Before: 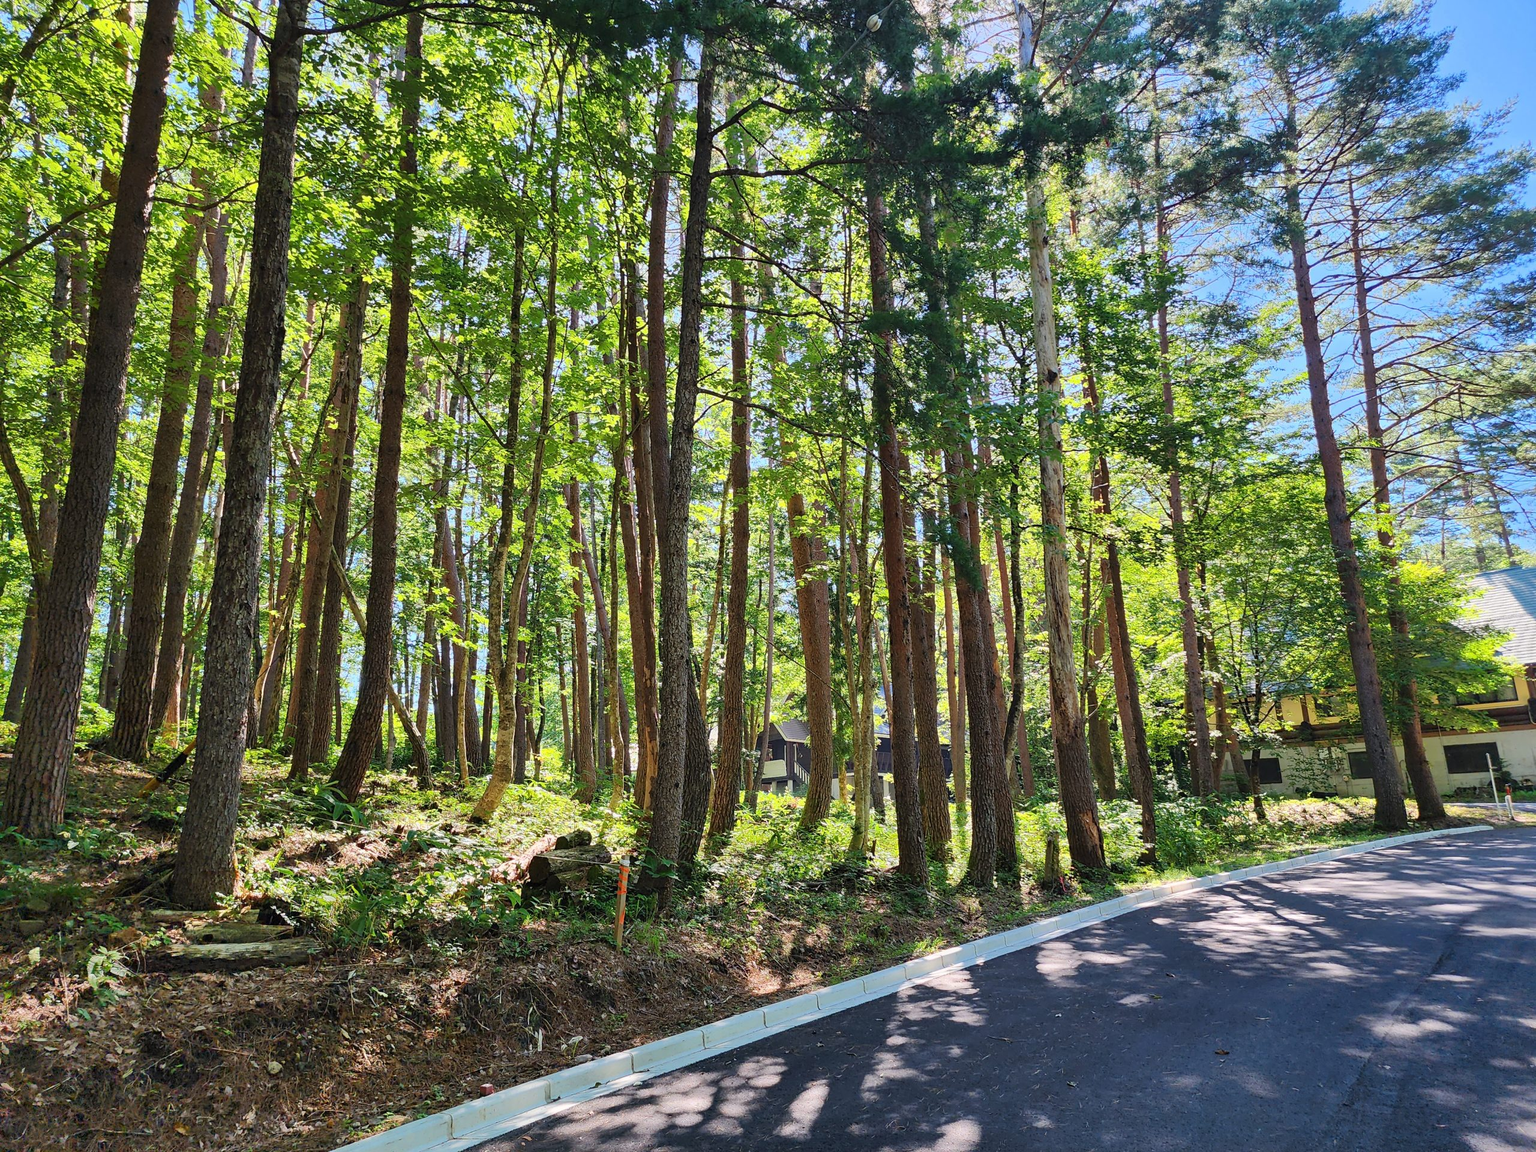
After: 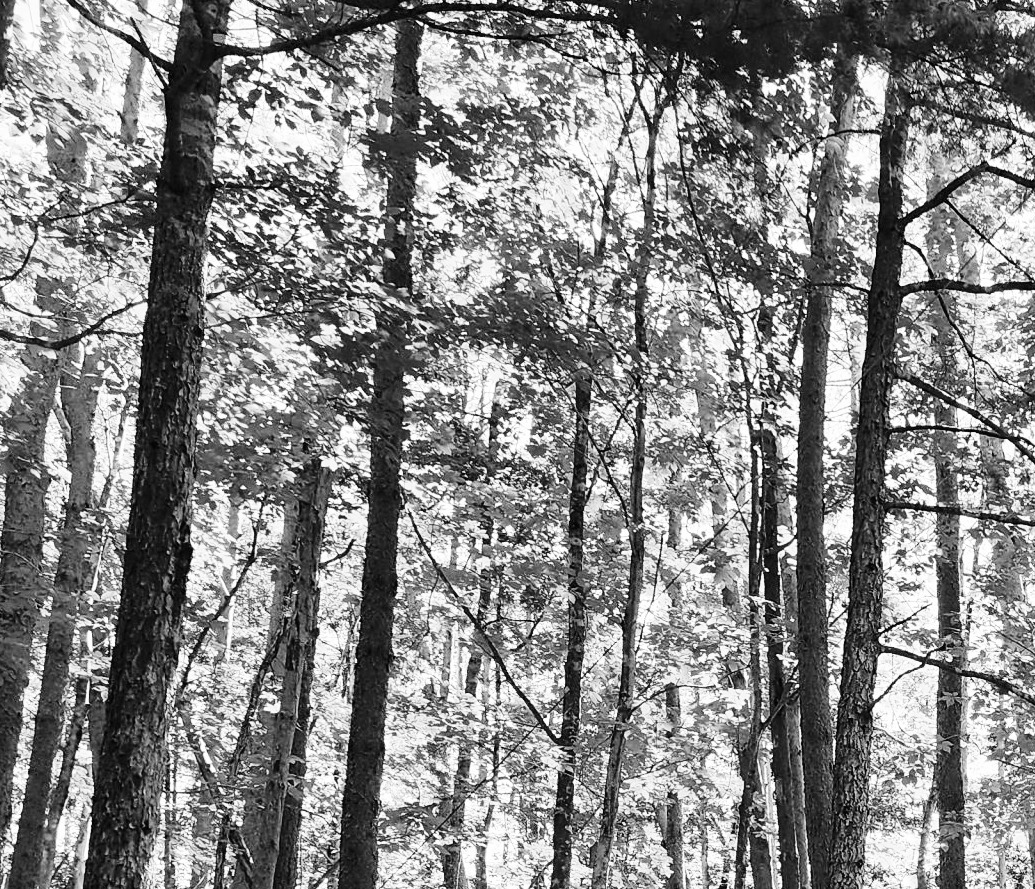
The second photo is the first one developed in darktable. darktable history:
crop and rotate: left 11.07%, top 0.108%, right 48.496%, bottom 53.588%
color calibration: output gray [0.18, 0.41, 0.41, 0], illuminant same as pipeline (D50), adaptation XYZ, x 0.346, y 0.358, temperature 5014.52 K
base curve: curves: ch0 [(0, 0.003) (0.001, 0.002) (0.006, 0.004) (0.02, 0.022) (0.048, 0.086) (0.094, 0.234) (0.162, 0.431) (0.258, 0.629) (0.385, 0.8) (0.548, 0.918) (0.751, 0.988) (1, 1)], preserve colors none
